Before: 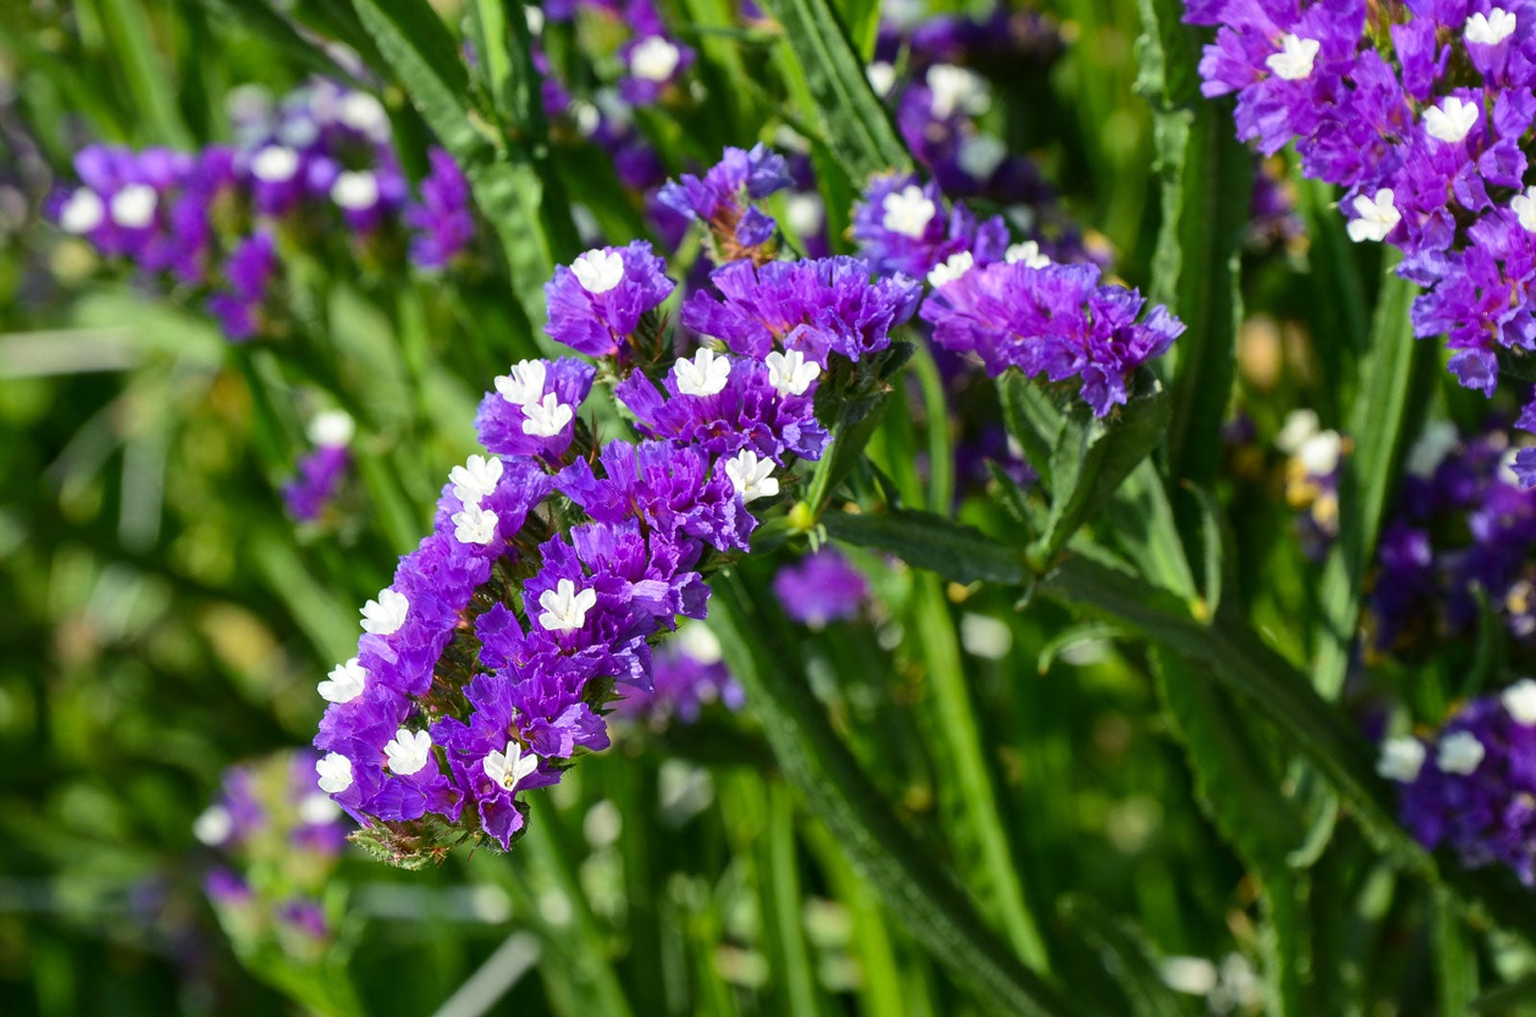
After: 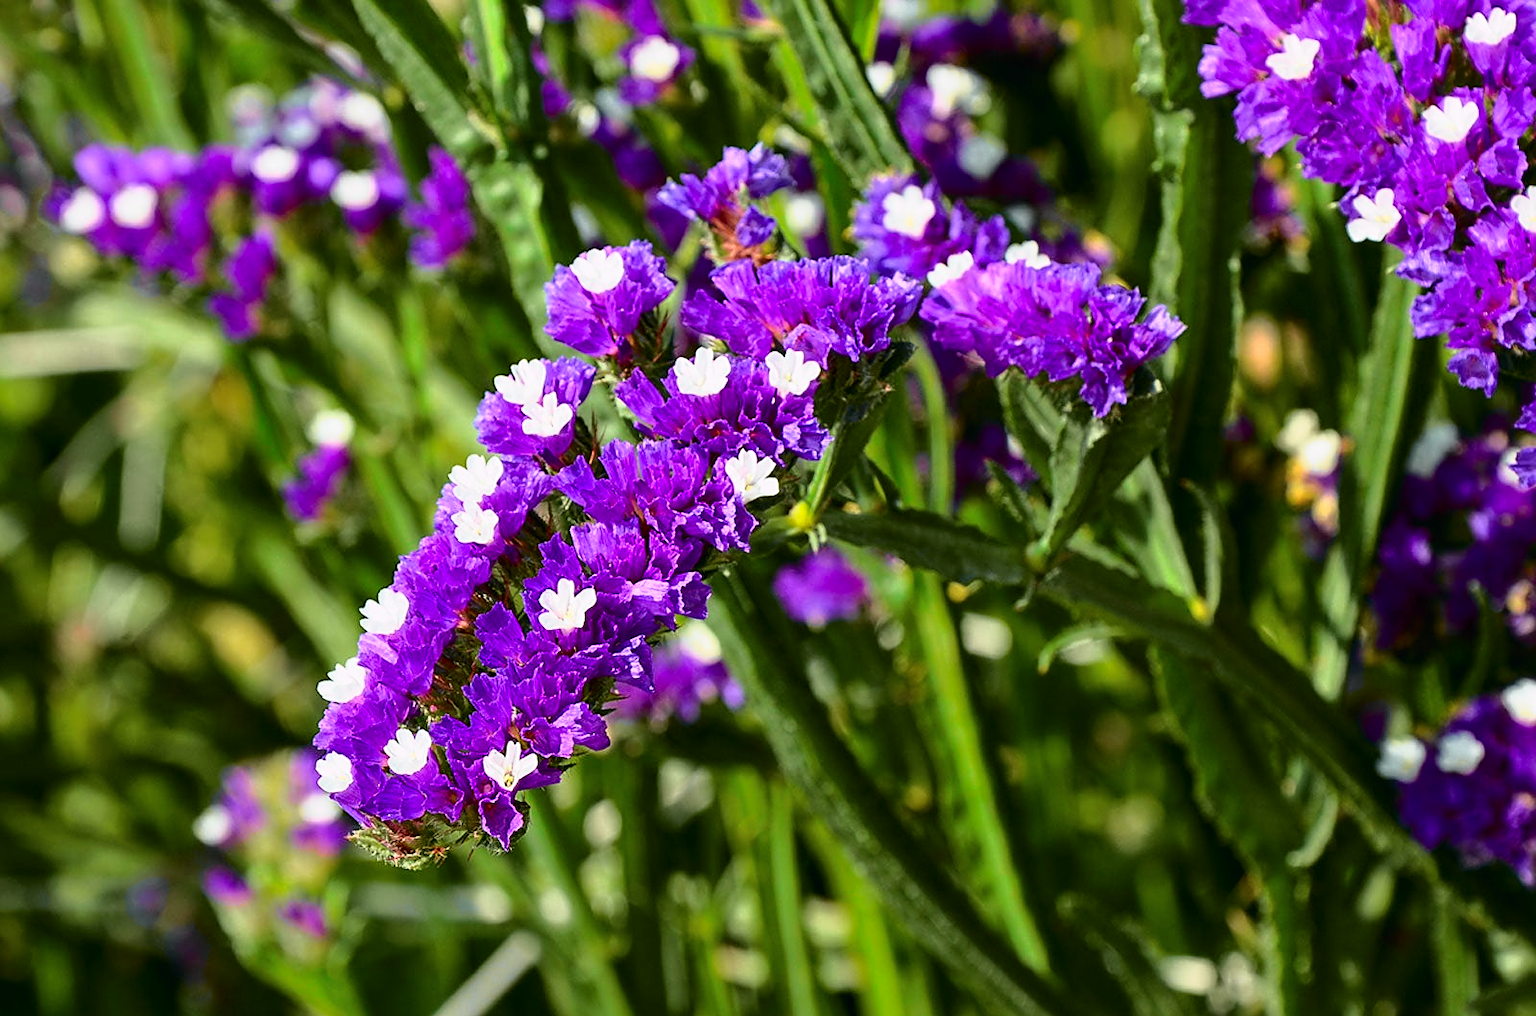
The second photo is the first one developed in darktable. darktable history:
sharpen: on, module defaults
color balance rgb: perceptual saturation grading › global saturation 20%, global vibrance 10%
tone curve: curves: ch0 [(0, 0) (0.105, 0.068) (0.195, 0.162) (0.283, 0.283) (0.384, 0.404) (0.485, 0.531) (0.638, 0.681) (0.795, 0.879) (1, 0.977)]; ch1 [(0, 0) (0.161, 0.092) (0.35, 0.33) (0.379, 0.401) (0.456, 0.469) (0.498, 0.506) (0.521, 0.549) (0.58, 0.624) (0.635, 0.671) (1, 1)]; ch2 [(0, 0) (0.371, 0.362) (0.437, 0.437) (0.483, 0.484) (0.53, 0.515) (0.56, 0.58) (0.622, 0.606) (1, 1)], color space Lab, independent channels, preserve colors none
exposure: black level correction 0.001, compensate highlight preservation false
